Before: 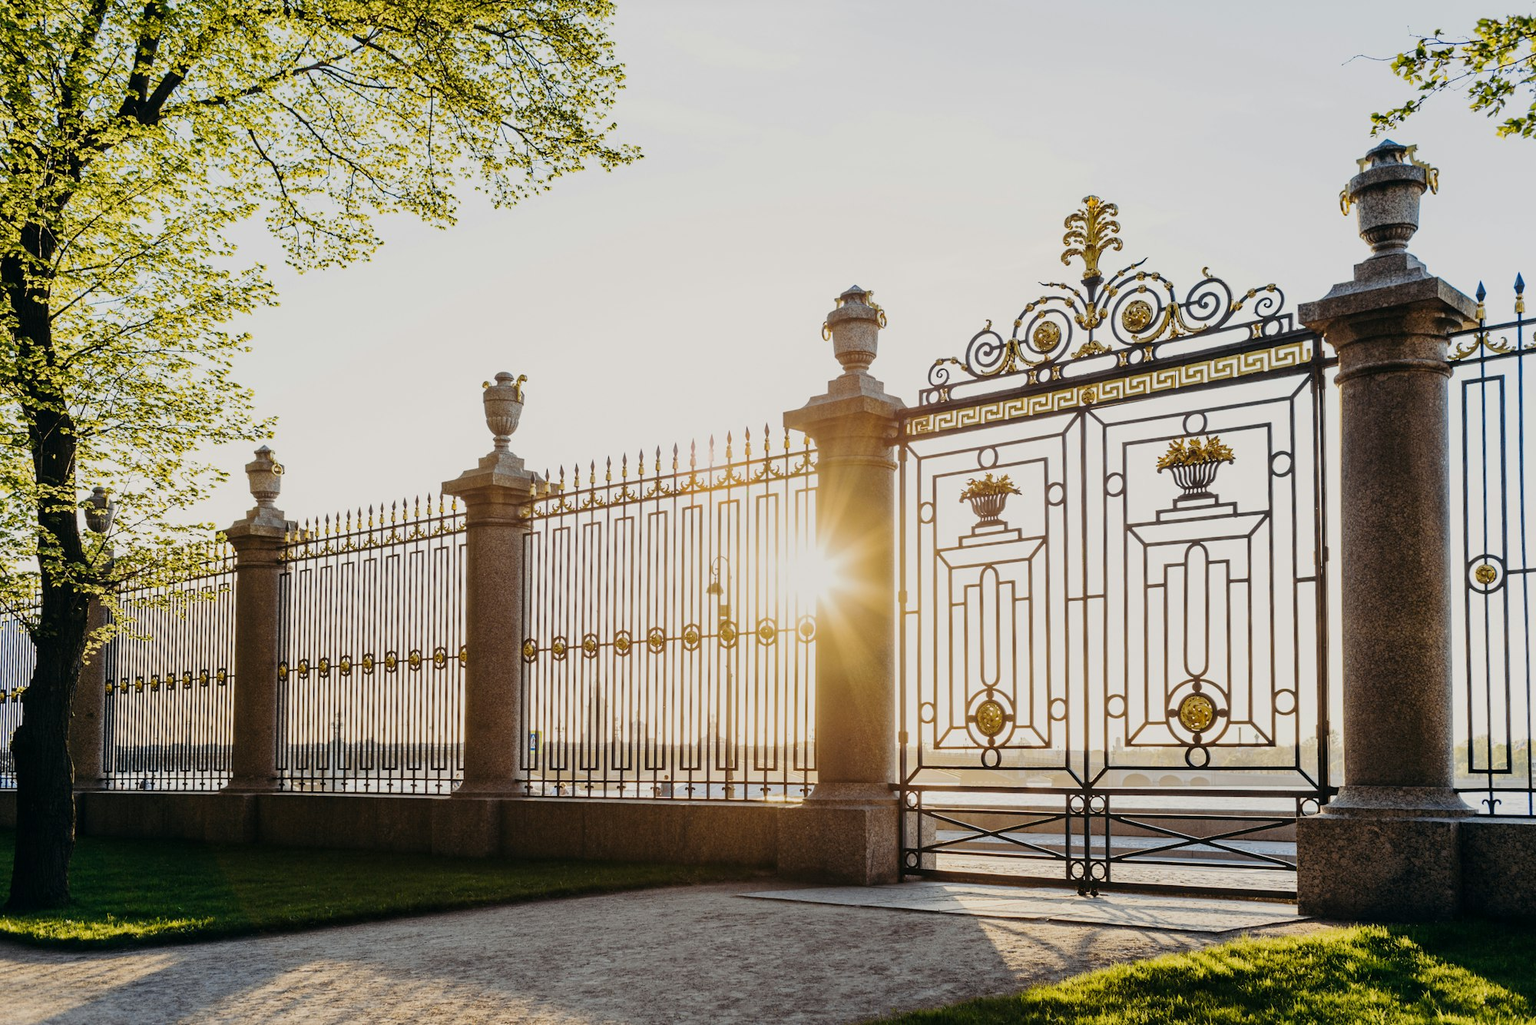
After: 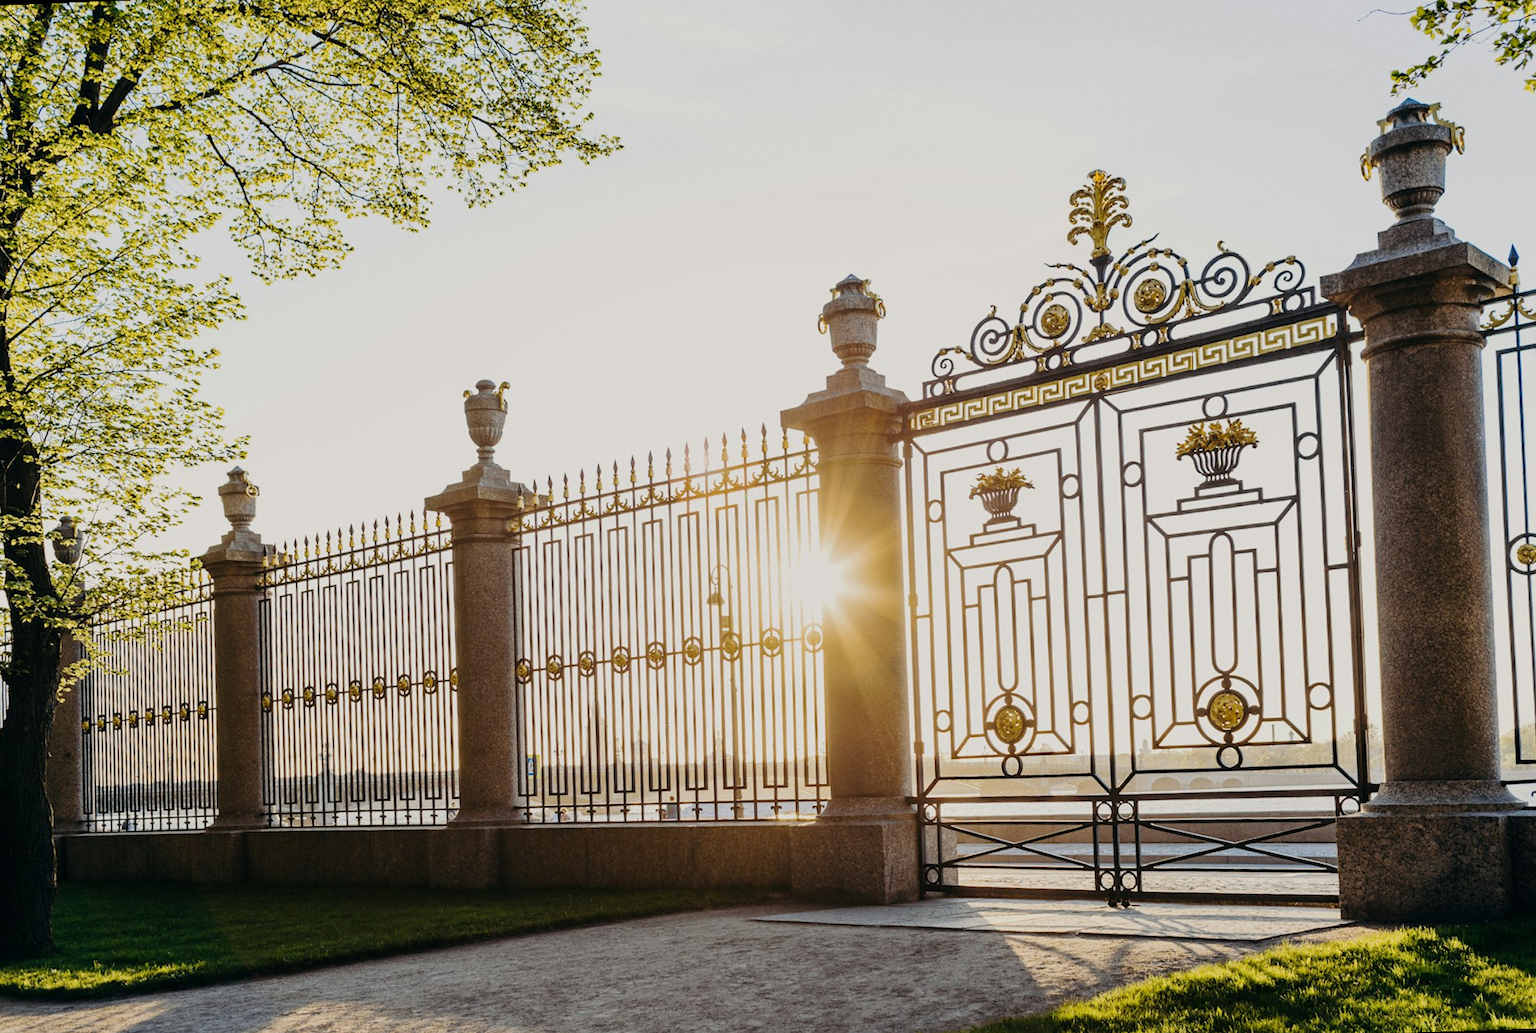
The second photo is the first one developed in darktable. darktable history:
rotate and perspective: rotation -2.12°, lens shift (vertical) 0.009, lens shift (horizontal) -0.008, automatic cropping original format, crop left 0.036, crop right 0.964, crop top 0.05, crop bottom 0.959
grain: coarseness 0.09 ISO, strength 10%
